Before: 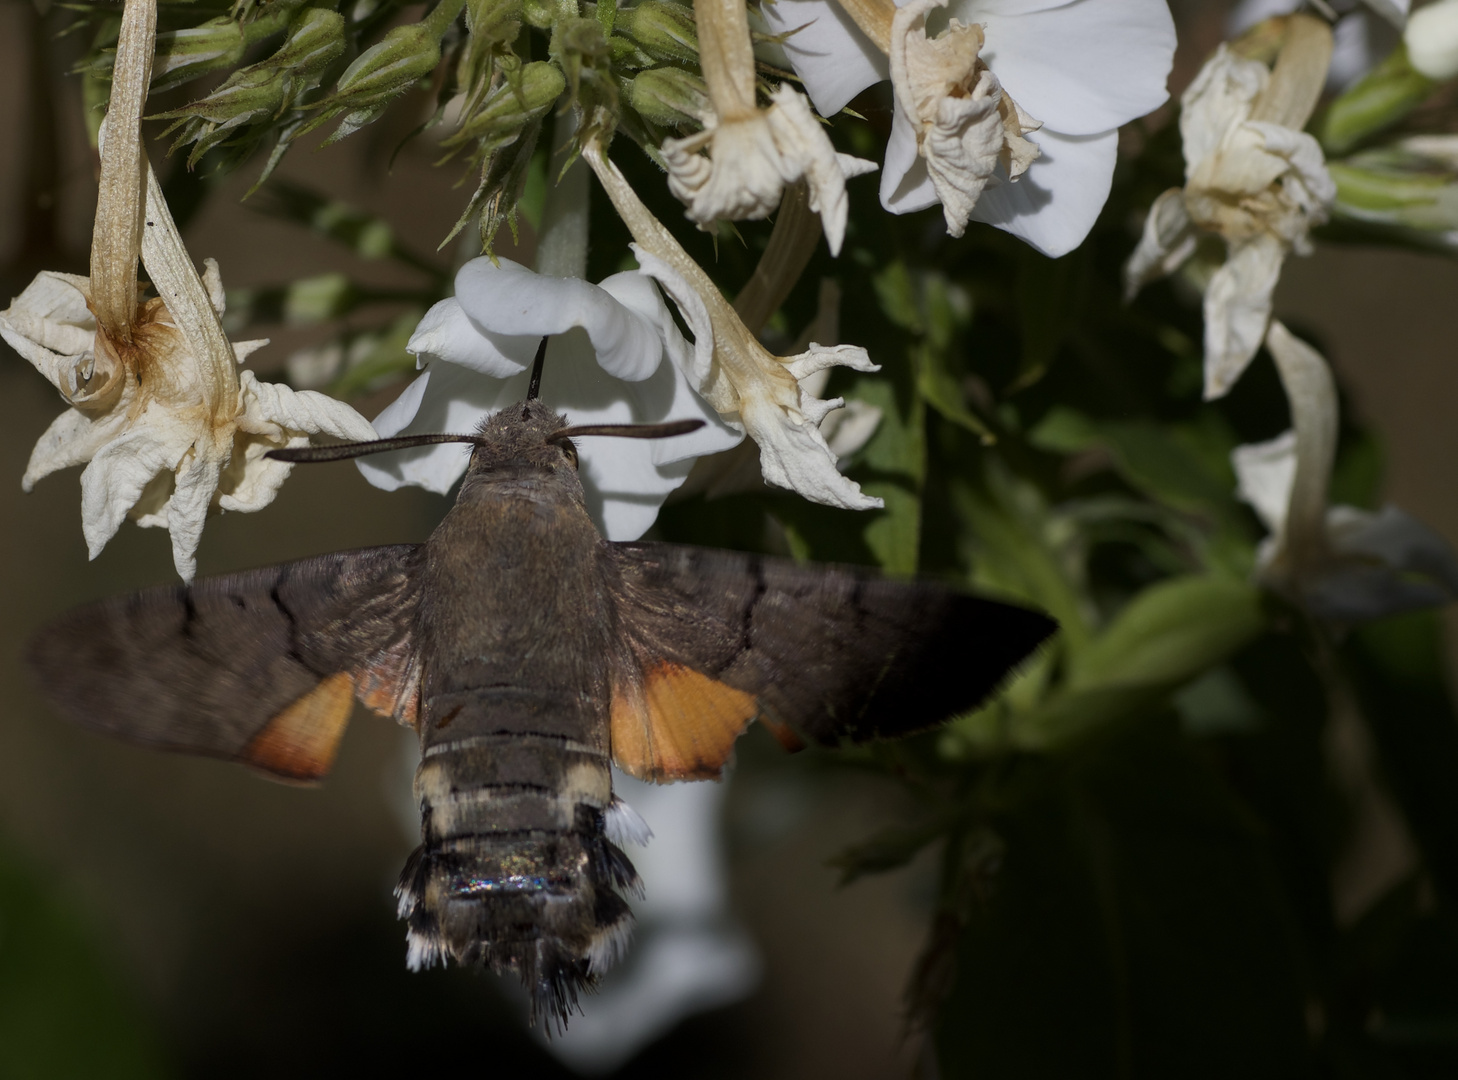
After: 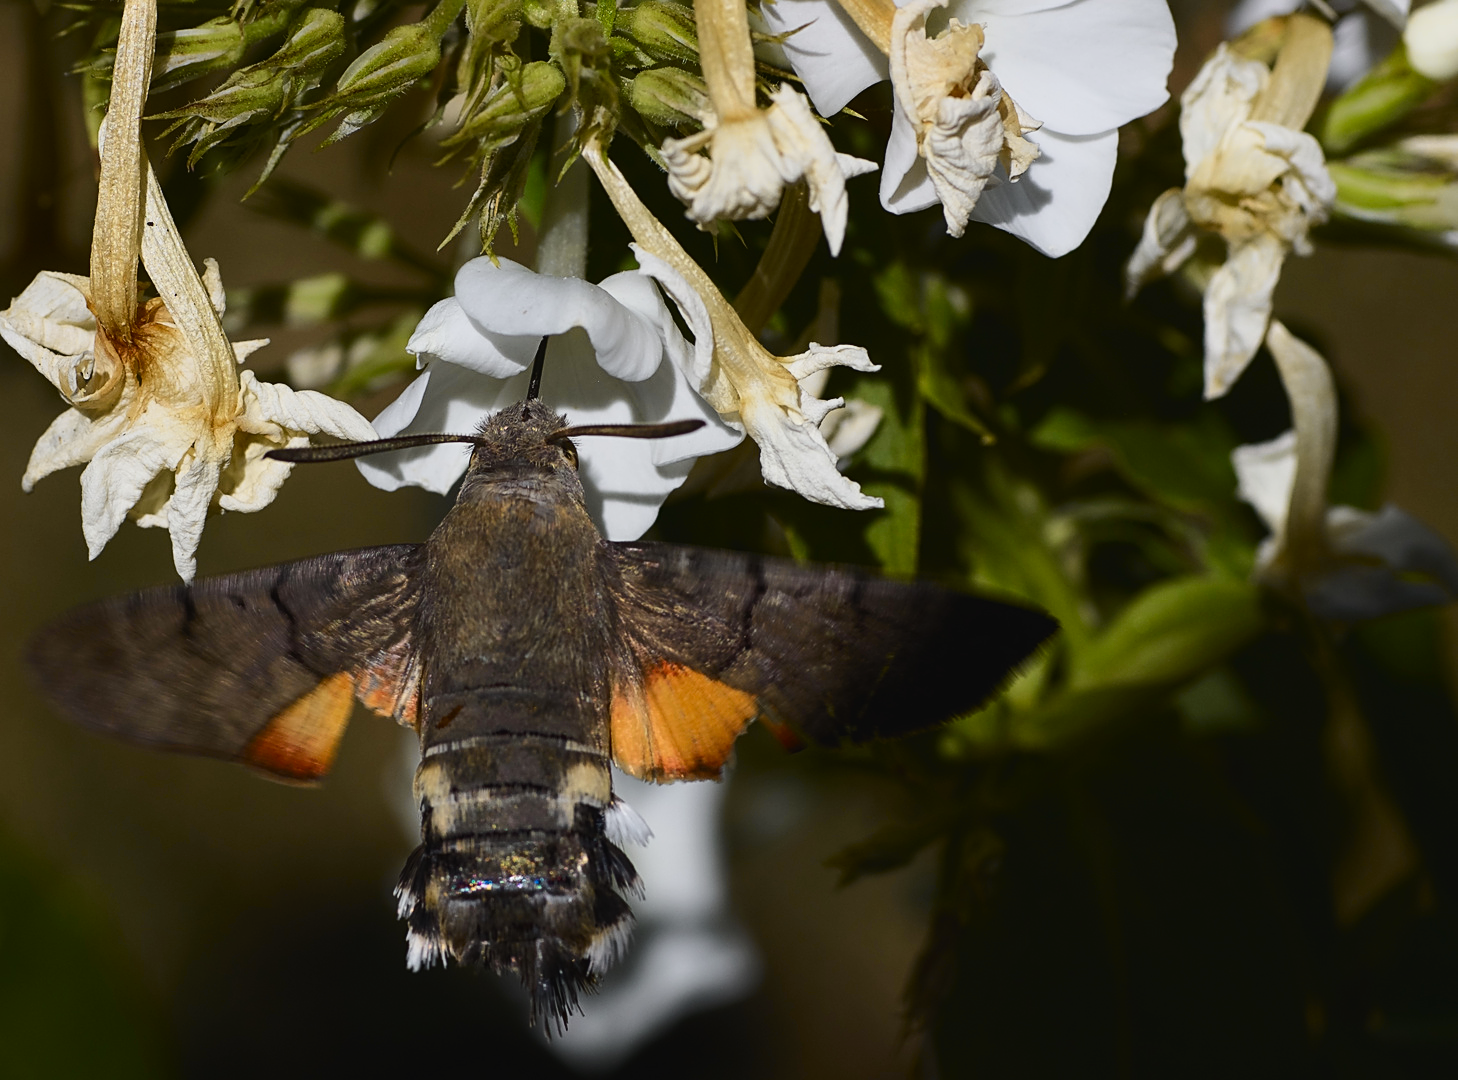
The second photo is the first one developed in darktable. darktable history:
white balance: emerald 1
sharpen: on, module defaults
tone curve: curves: ch0 [(0, 0.028) (0.037, 0.05) (0.123, 0.114) (0.19, 0.176) (0.269, 0.27) (0.48, 0.57) (0.595, 0.695) (0.718, 0.823) (0.855, 0.913) (1, 0.982)]; ch1 [(0, 0) (0.243, 0.245) (0.422, 0.415) (0.493, 0.495) (0.508, 0.506) (0.536, 0.538) (0.569, 0.58) (0.611, 0.644) (0.769, 0.807) (1, 1)]; ch2 [(0, 0) (0.249, 0.216) (0.349, 0.321) (0.424, 0.442) (0.476, 0.483) (0.498, 0.499) (0.517, 0.519) (0.532, 0.547) (0.569, 0.608) (0.614, 0.661) (0.706, 0.75) (0.808, 0.809) (0.991, 0.968)], color space Lab, independent channels, preserve colors none
